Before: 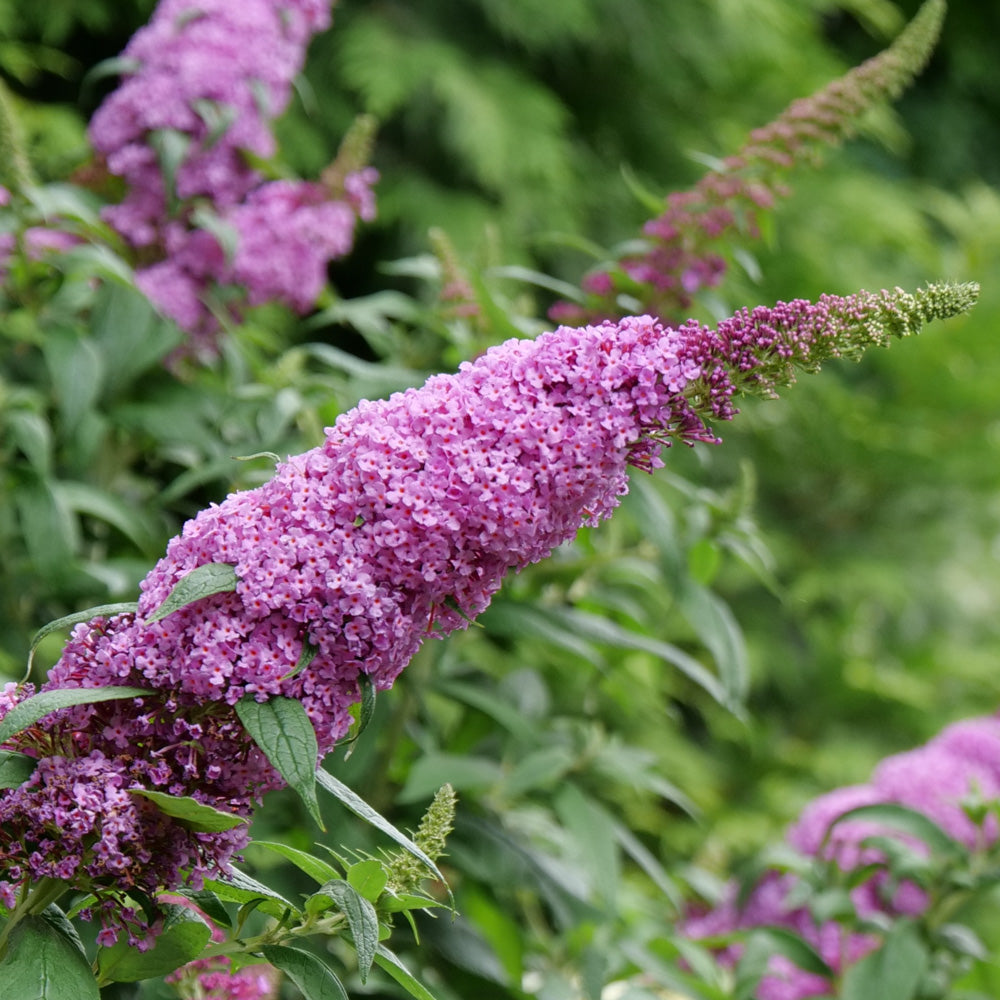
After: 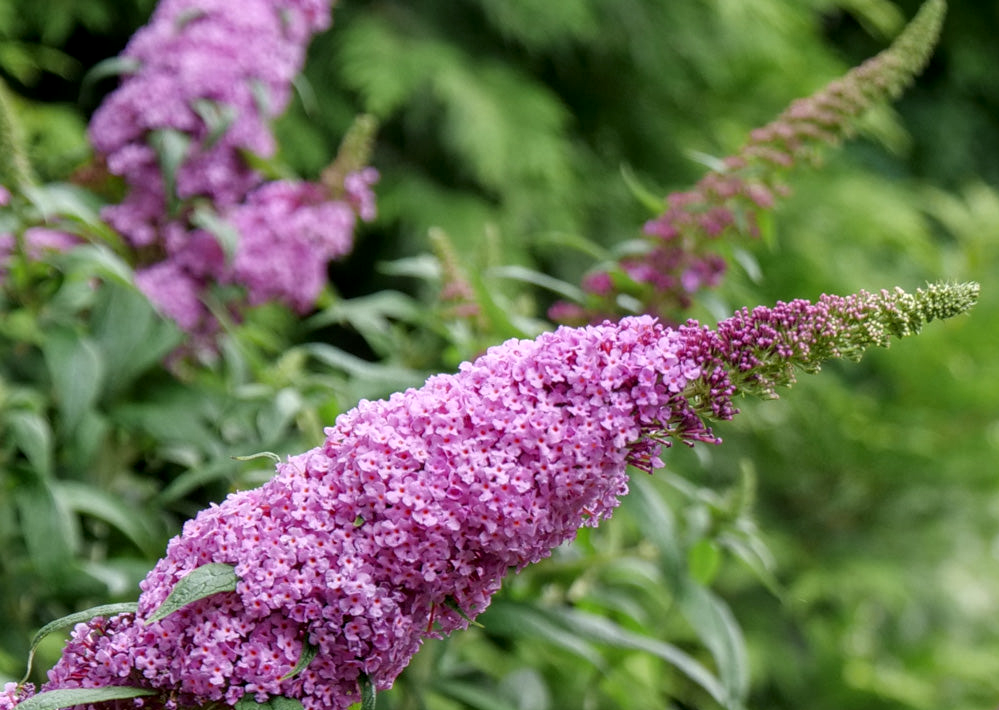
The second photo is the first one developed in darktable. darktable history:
local contrast: on, module defaults
crop: right 0.001%, bottom 28.976%
